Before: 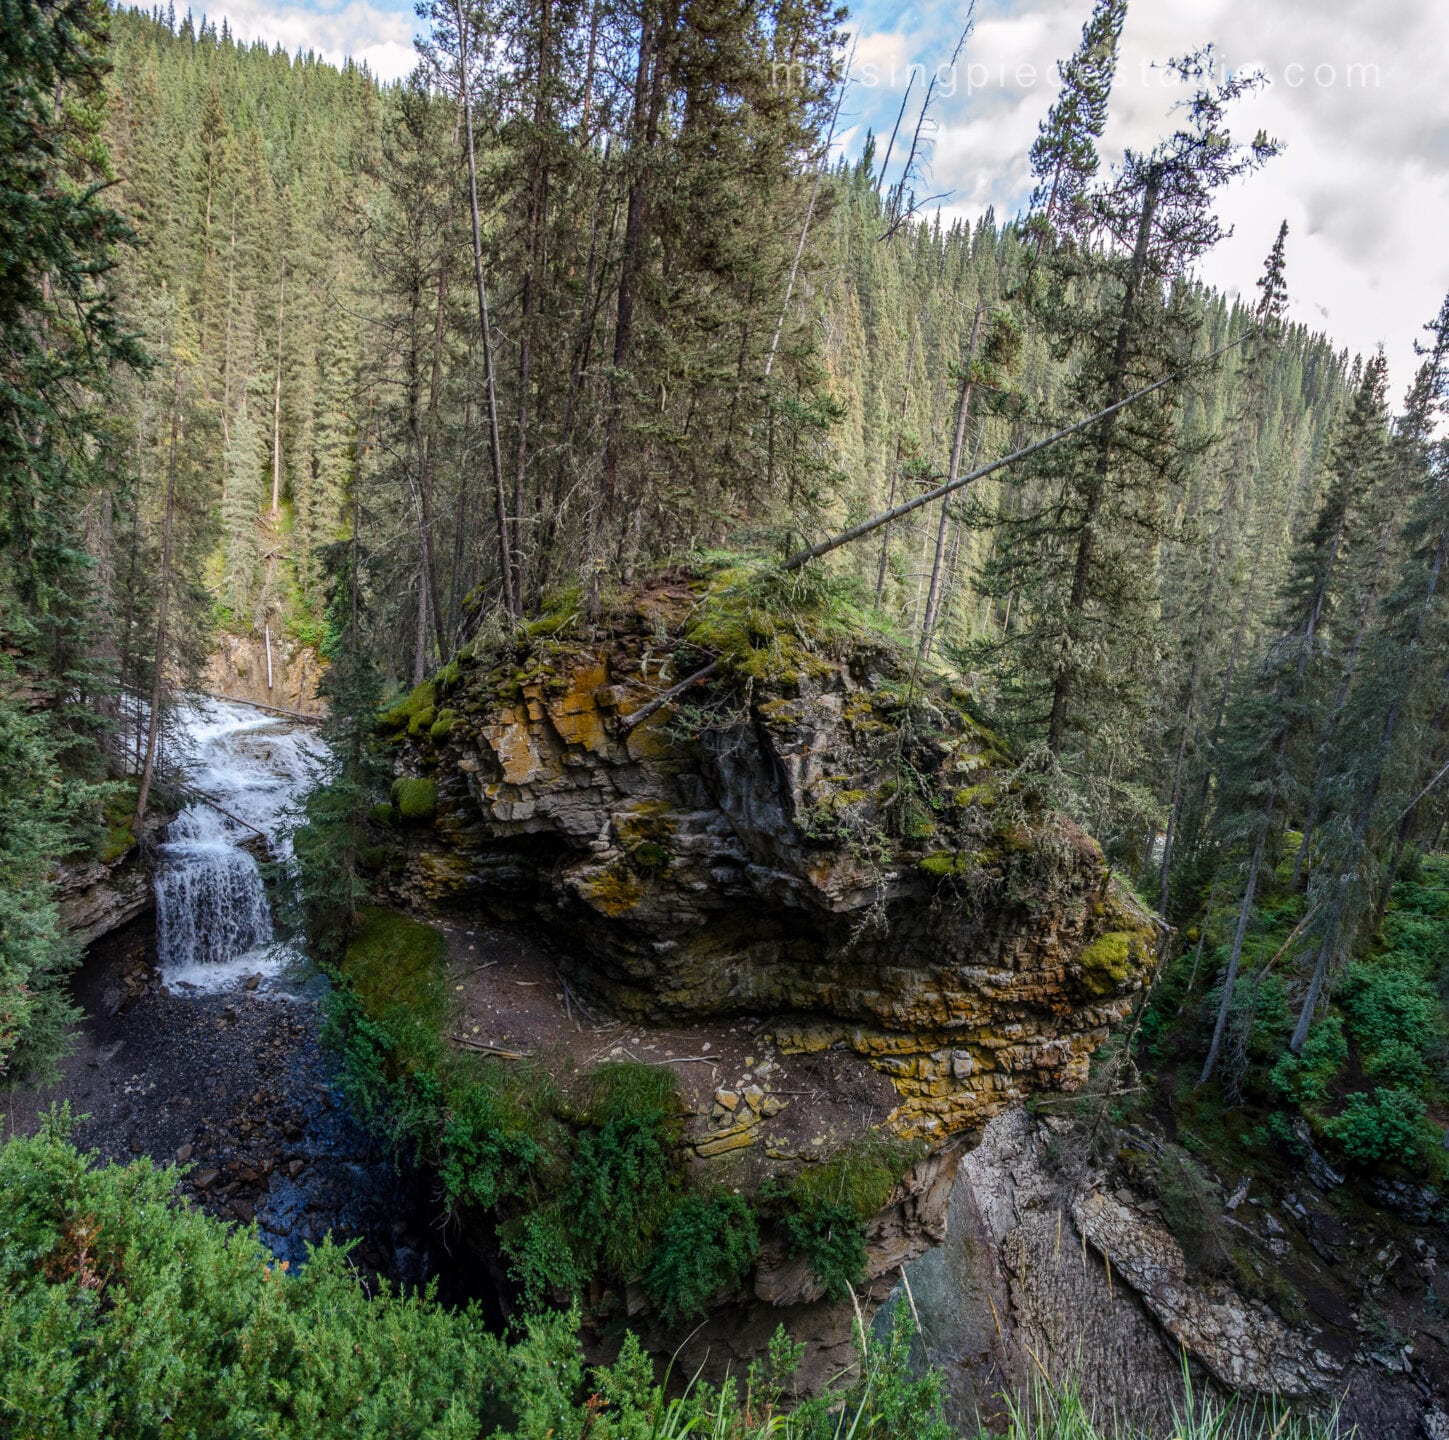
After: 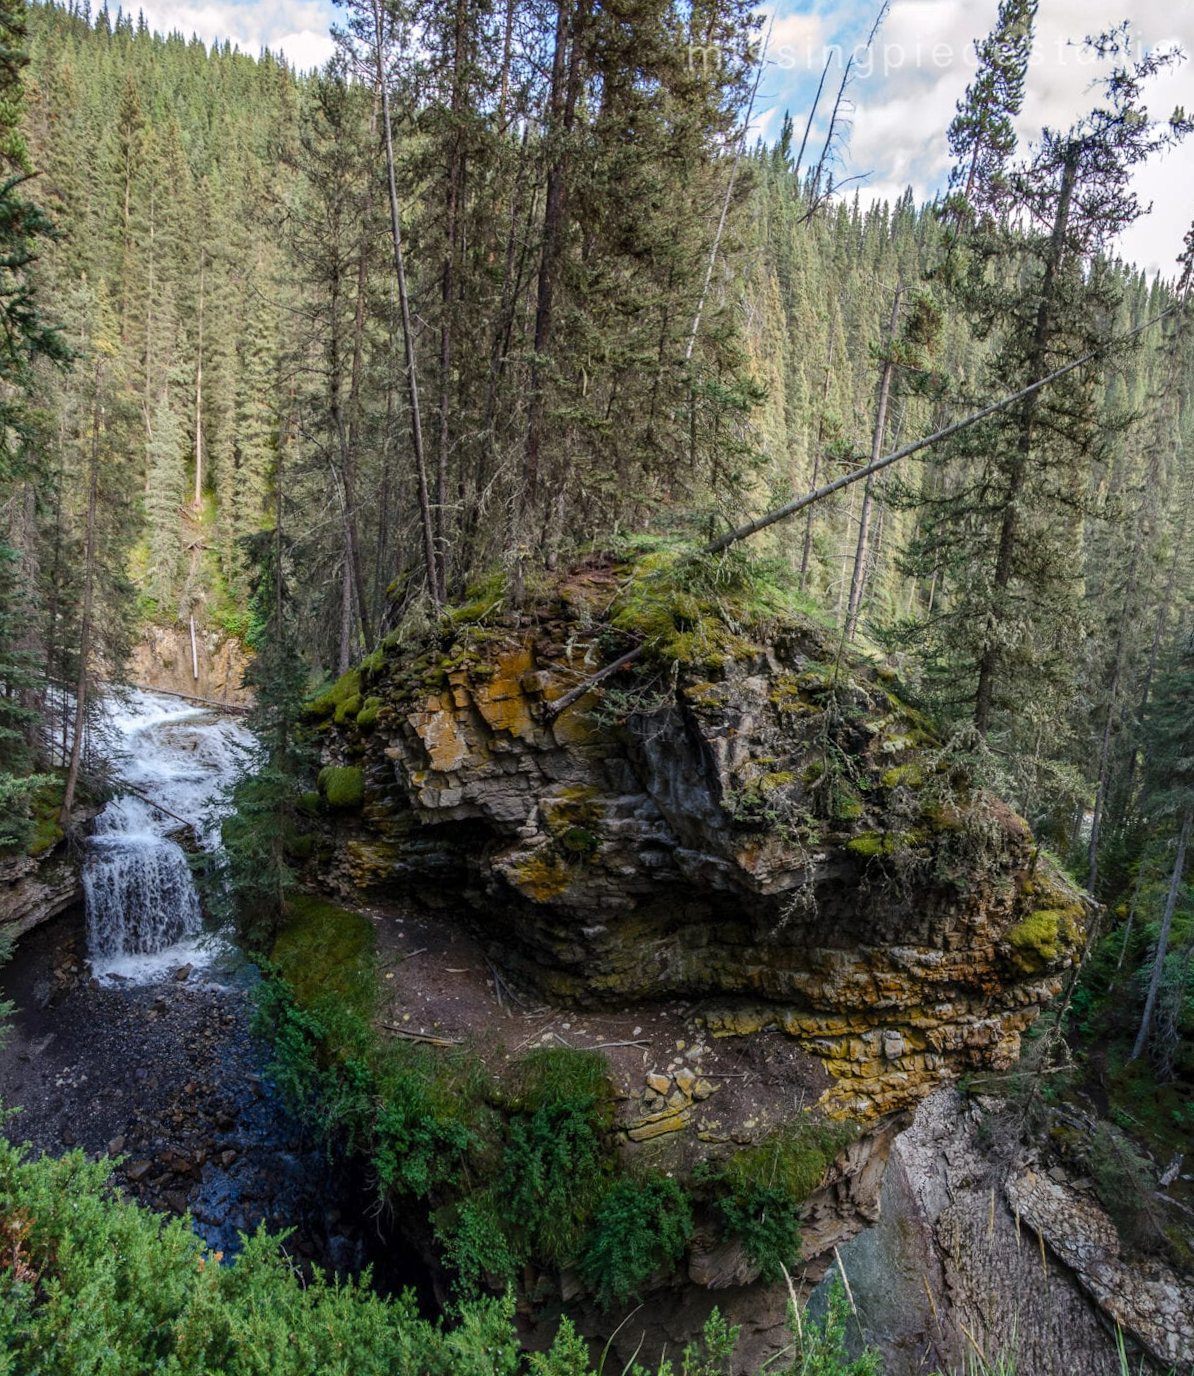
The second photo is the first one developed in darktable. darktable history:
crop and rotate: angle 0.837°, left 4.521%, top 0.424%, right 11.839%, bottom 2.594%
shadows and highlights: shadows 62.09, white point adjustment 0.523, highlights -34.56, compress 83.95%
